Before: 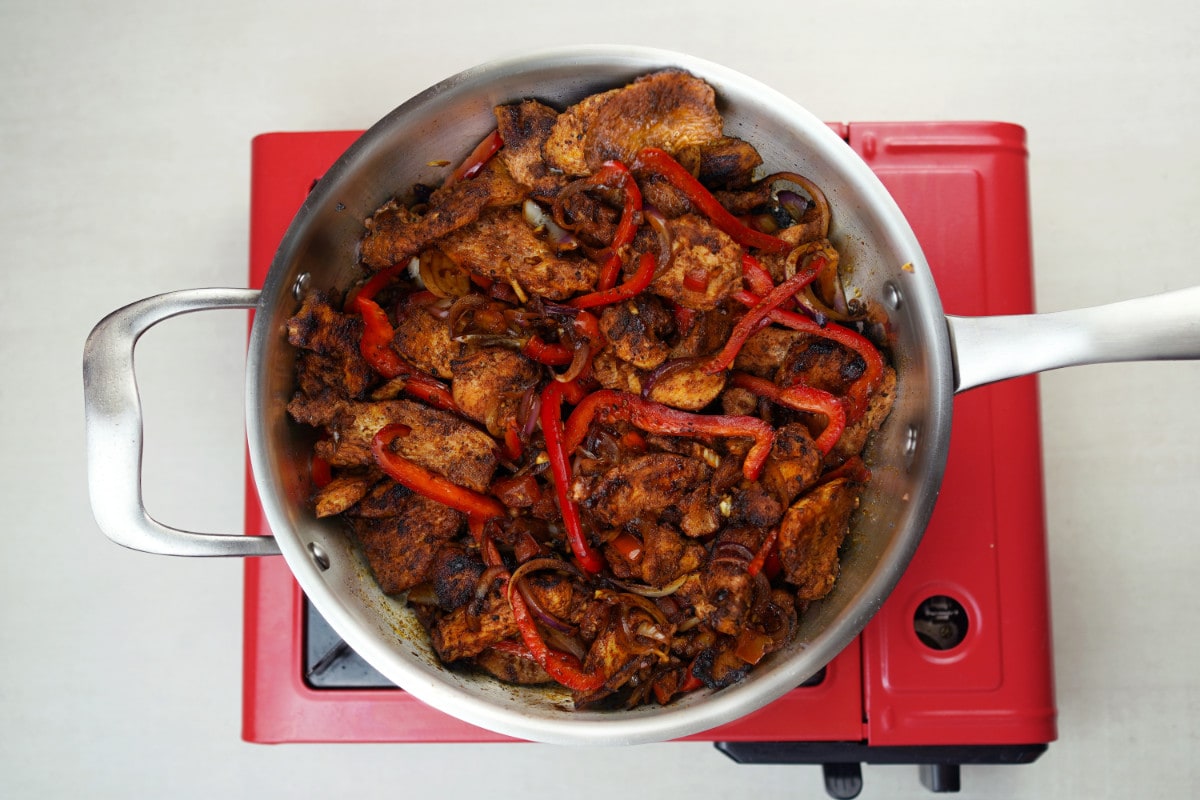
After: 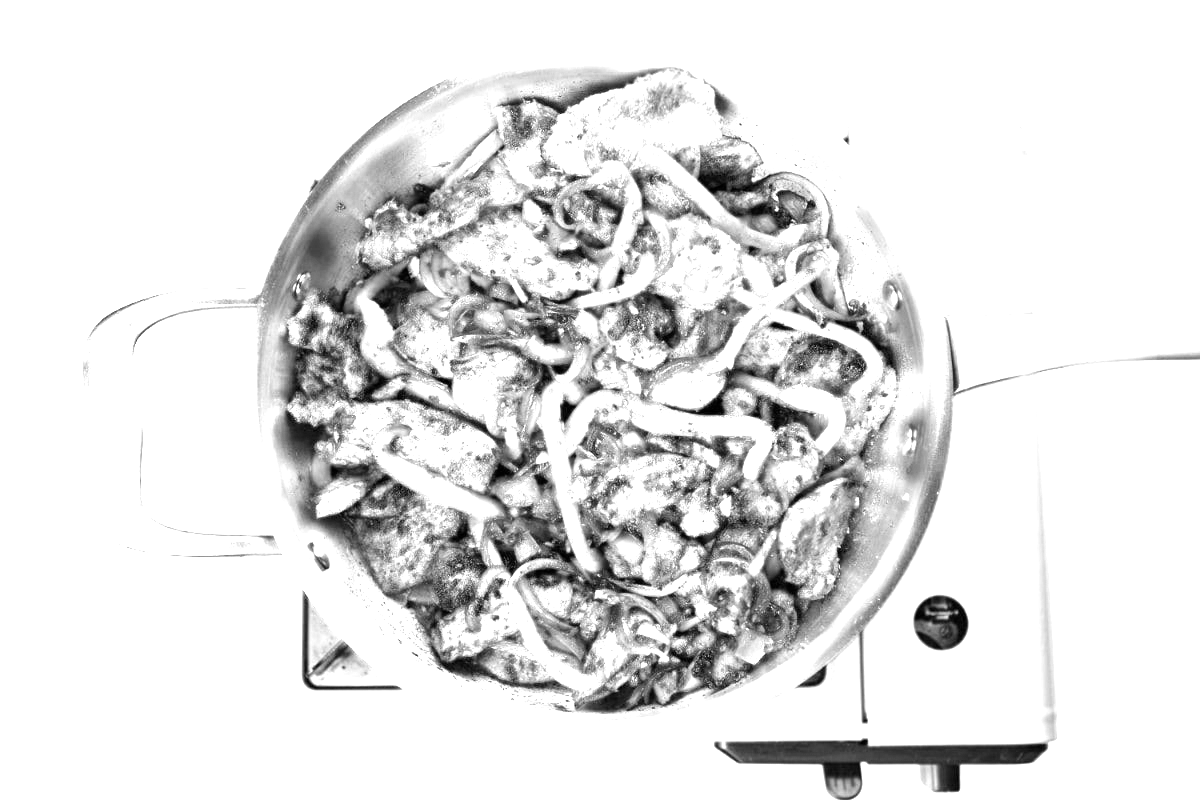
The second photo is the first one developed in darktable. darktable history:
white balance: red 4.26, blue 1.802
monochrome: on, module defaults
color balance rgb: perceptual saturation grading › global saturation 20%, perceptual saturation grading › highlights -25%, perceptual saturation grading › shadows 50%
